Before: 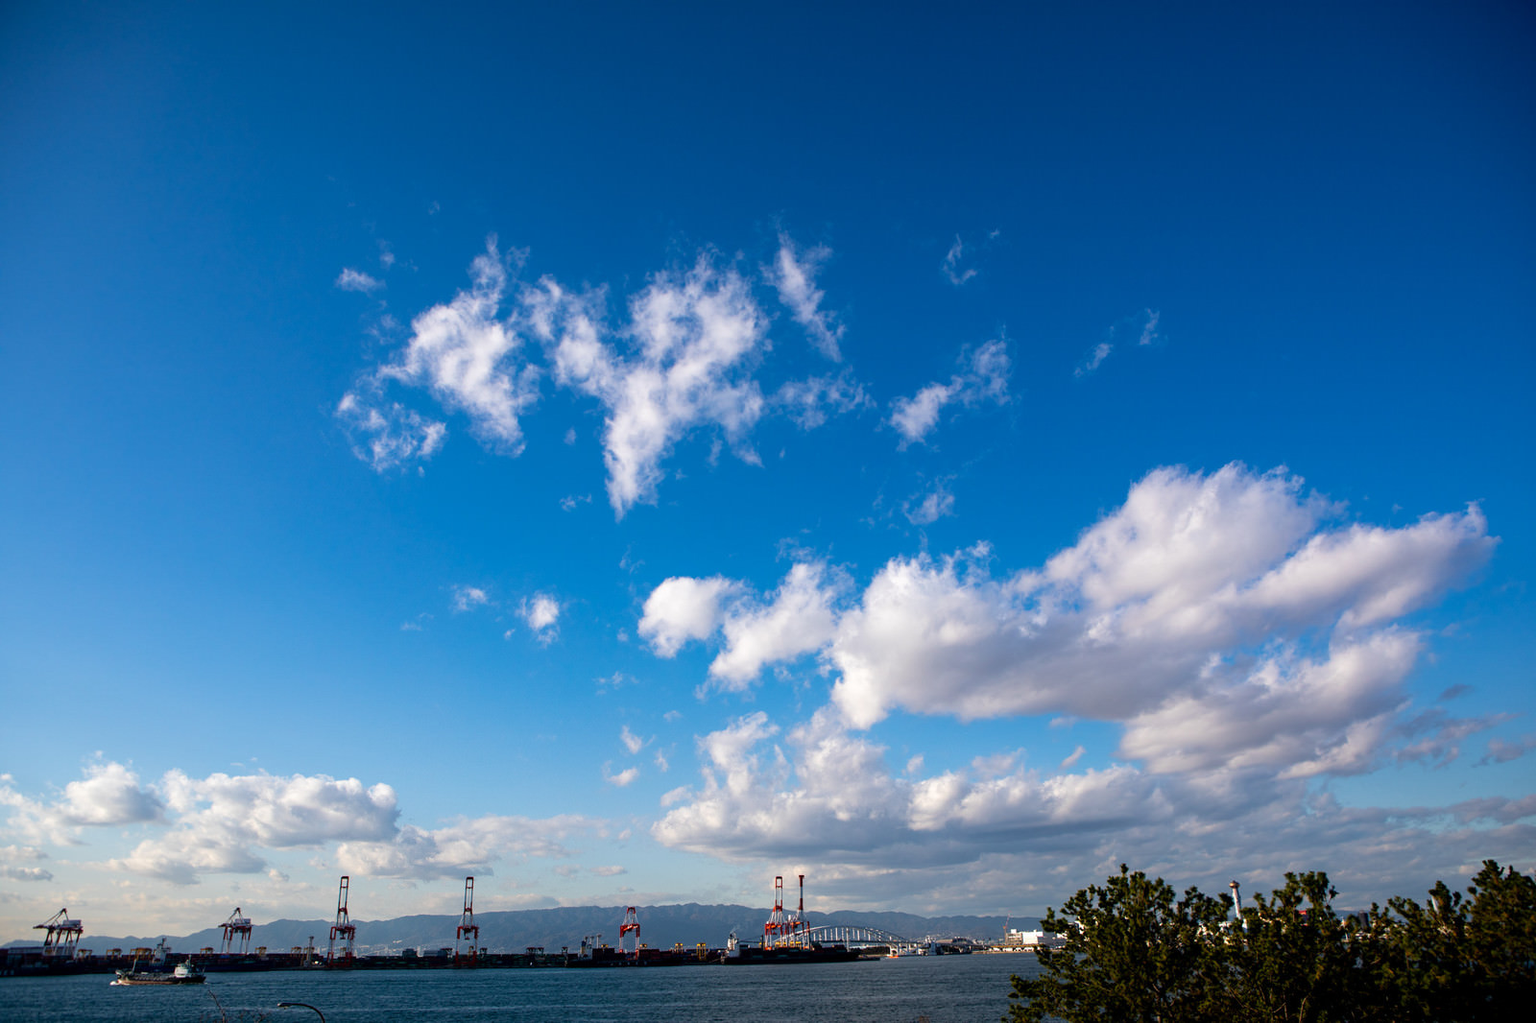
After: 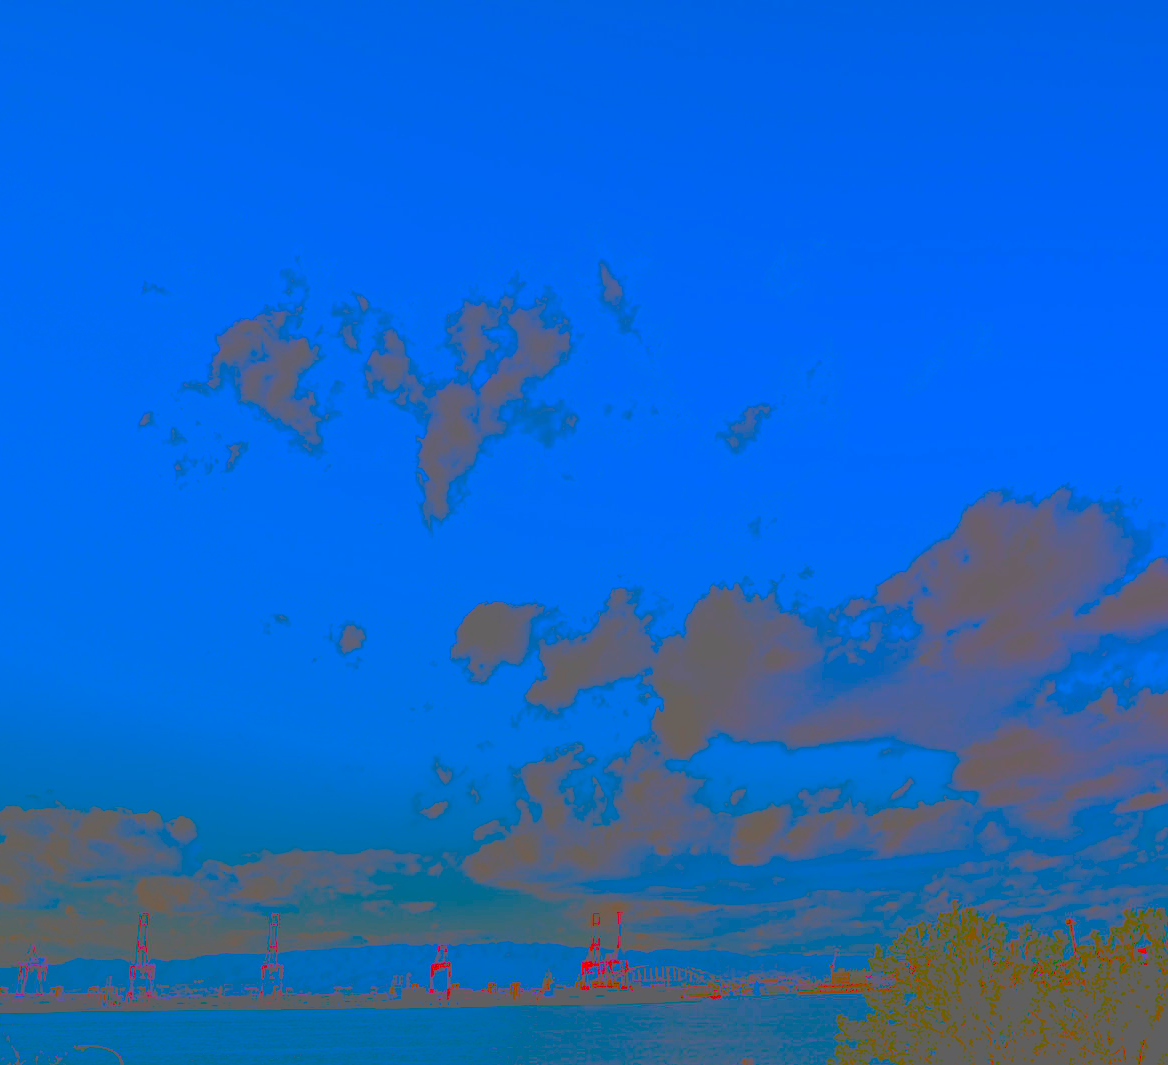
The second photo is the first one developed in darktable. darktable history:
contrast brightness saturation: contrast -0.987, brightness -0.179, saturation 0.748
crop: left 13.462%, top 0%, right 13.511%
filmic rgb: black relative exposure -7.65 EV, white relative exposure 4.56 EV, hardness 3.61, color science v6 (2022)
shadows and highlights: soften with gaussian
color balance rgb: shadows lift › chroma 1.018%, shadows lift › hue 29.23°, perceptual saturation grading › global saturation 34.975%, perceptual saturation grading › highlights -29.867%, perceptual saturation grading › shadows 35.035%, perceptual brilliance grading › global brilliance 10.106%, perceptual brilliance grading › shadows 15.261%, global vibrance 20%
exposure: compensate highlight preservation false
